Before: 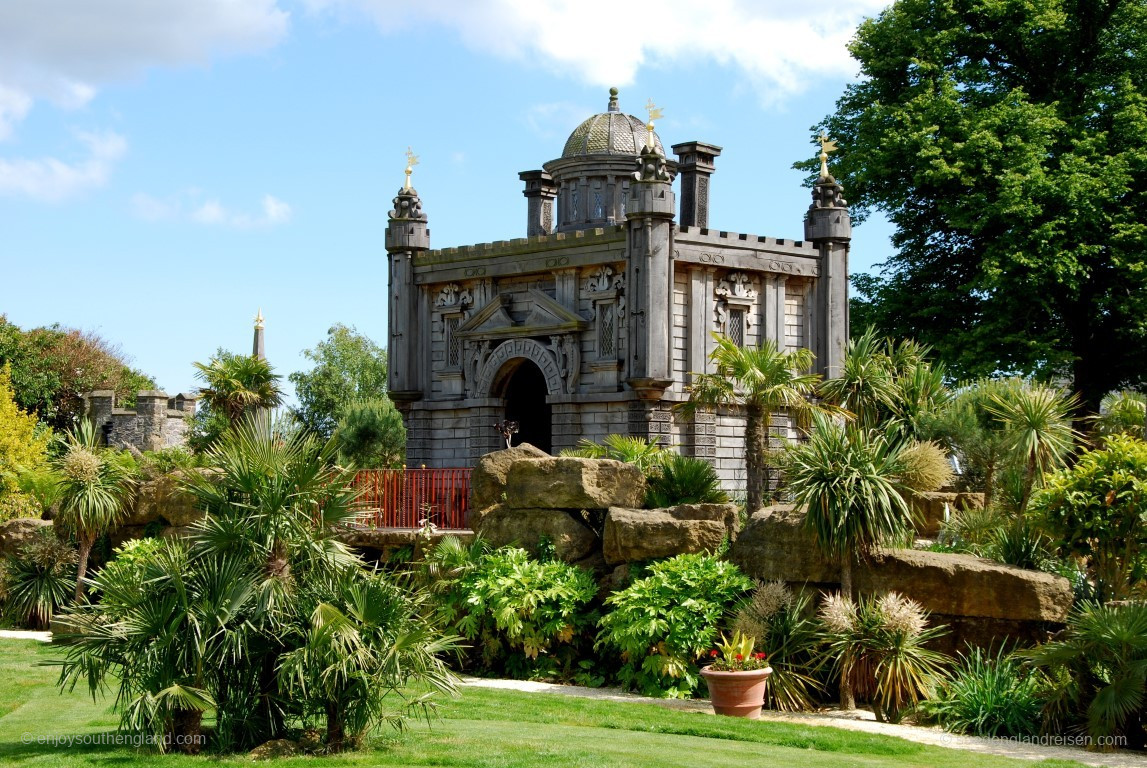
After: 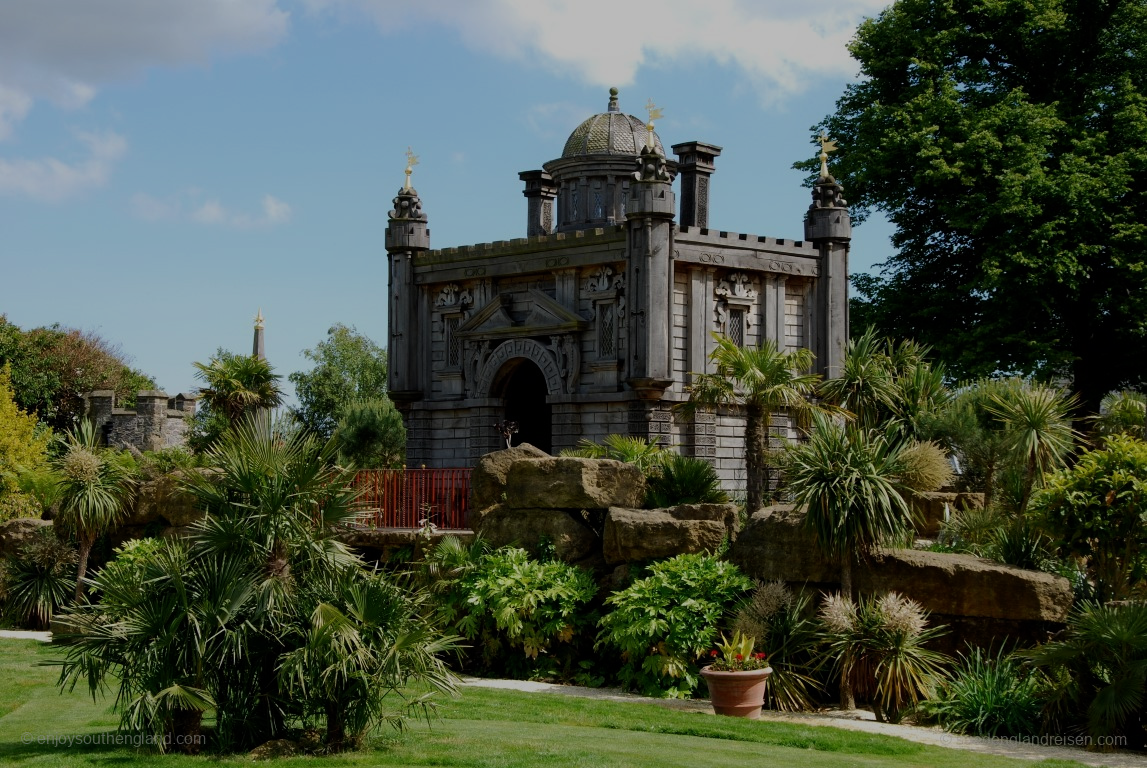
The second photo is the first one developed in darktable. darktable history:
exposure: exposure -1.459 EV, compensate highlight preservation false
tone equalizer: -8 EV -0.416 EV, -7 EV -0.362 EV, -6 EV -0.307 EV, -5 EV -0.252 EV, -3 EV 0.203 EV, -2 EV 0.36 EV, -1 EV 0.401 EV, +0 EV 0.422 EV
